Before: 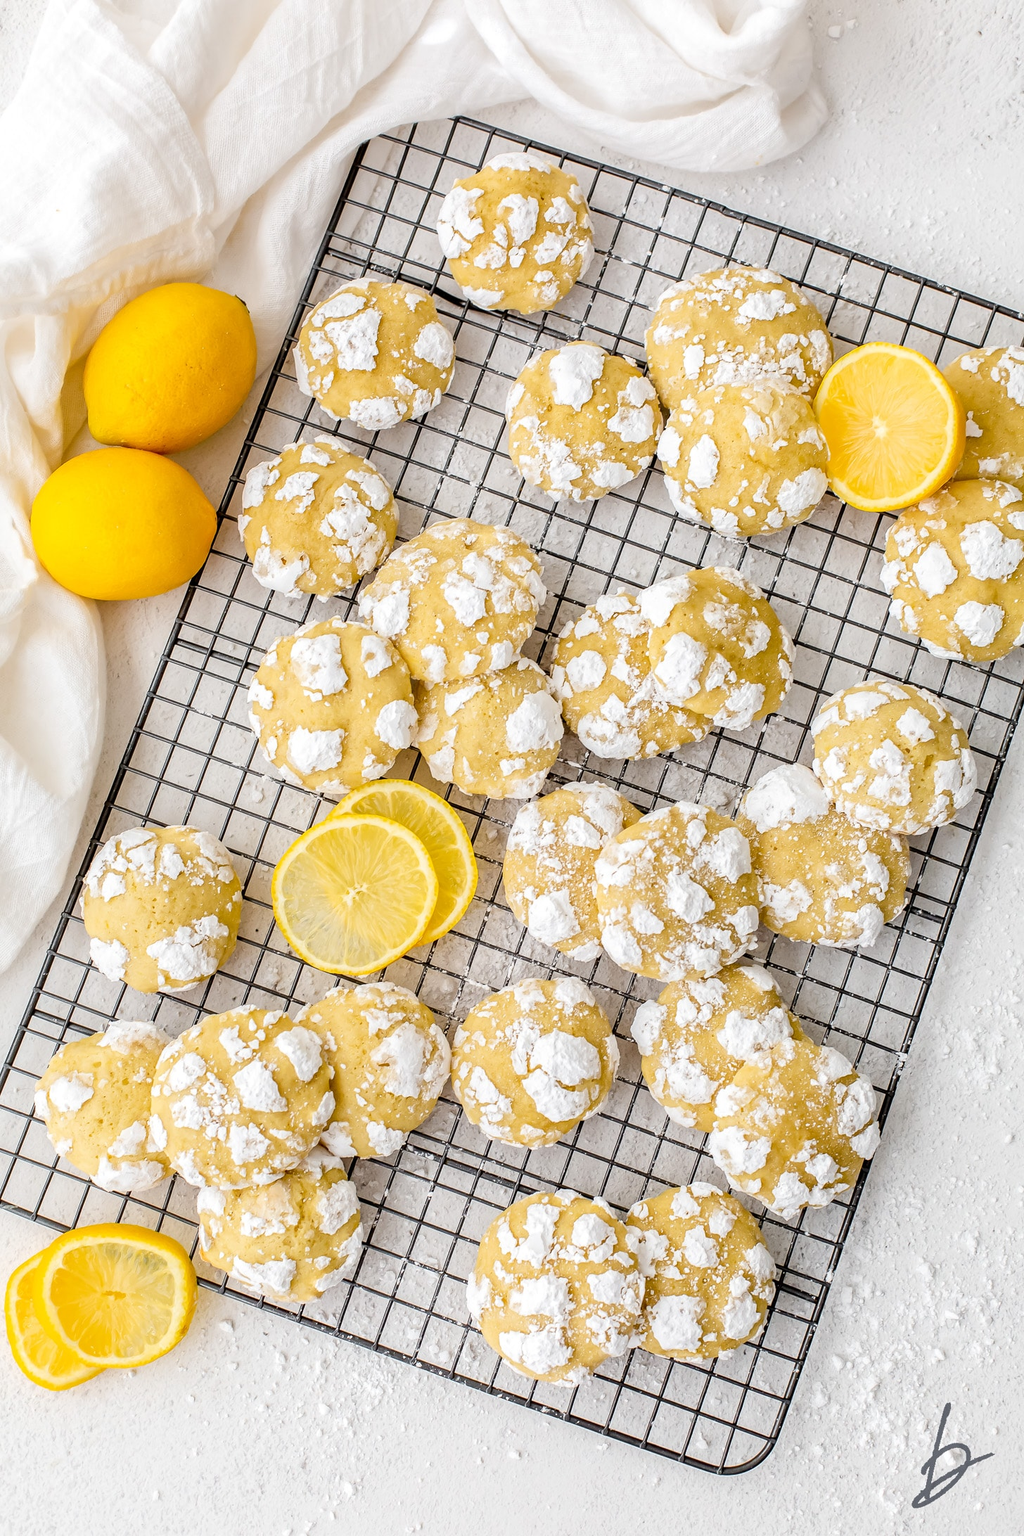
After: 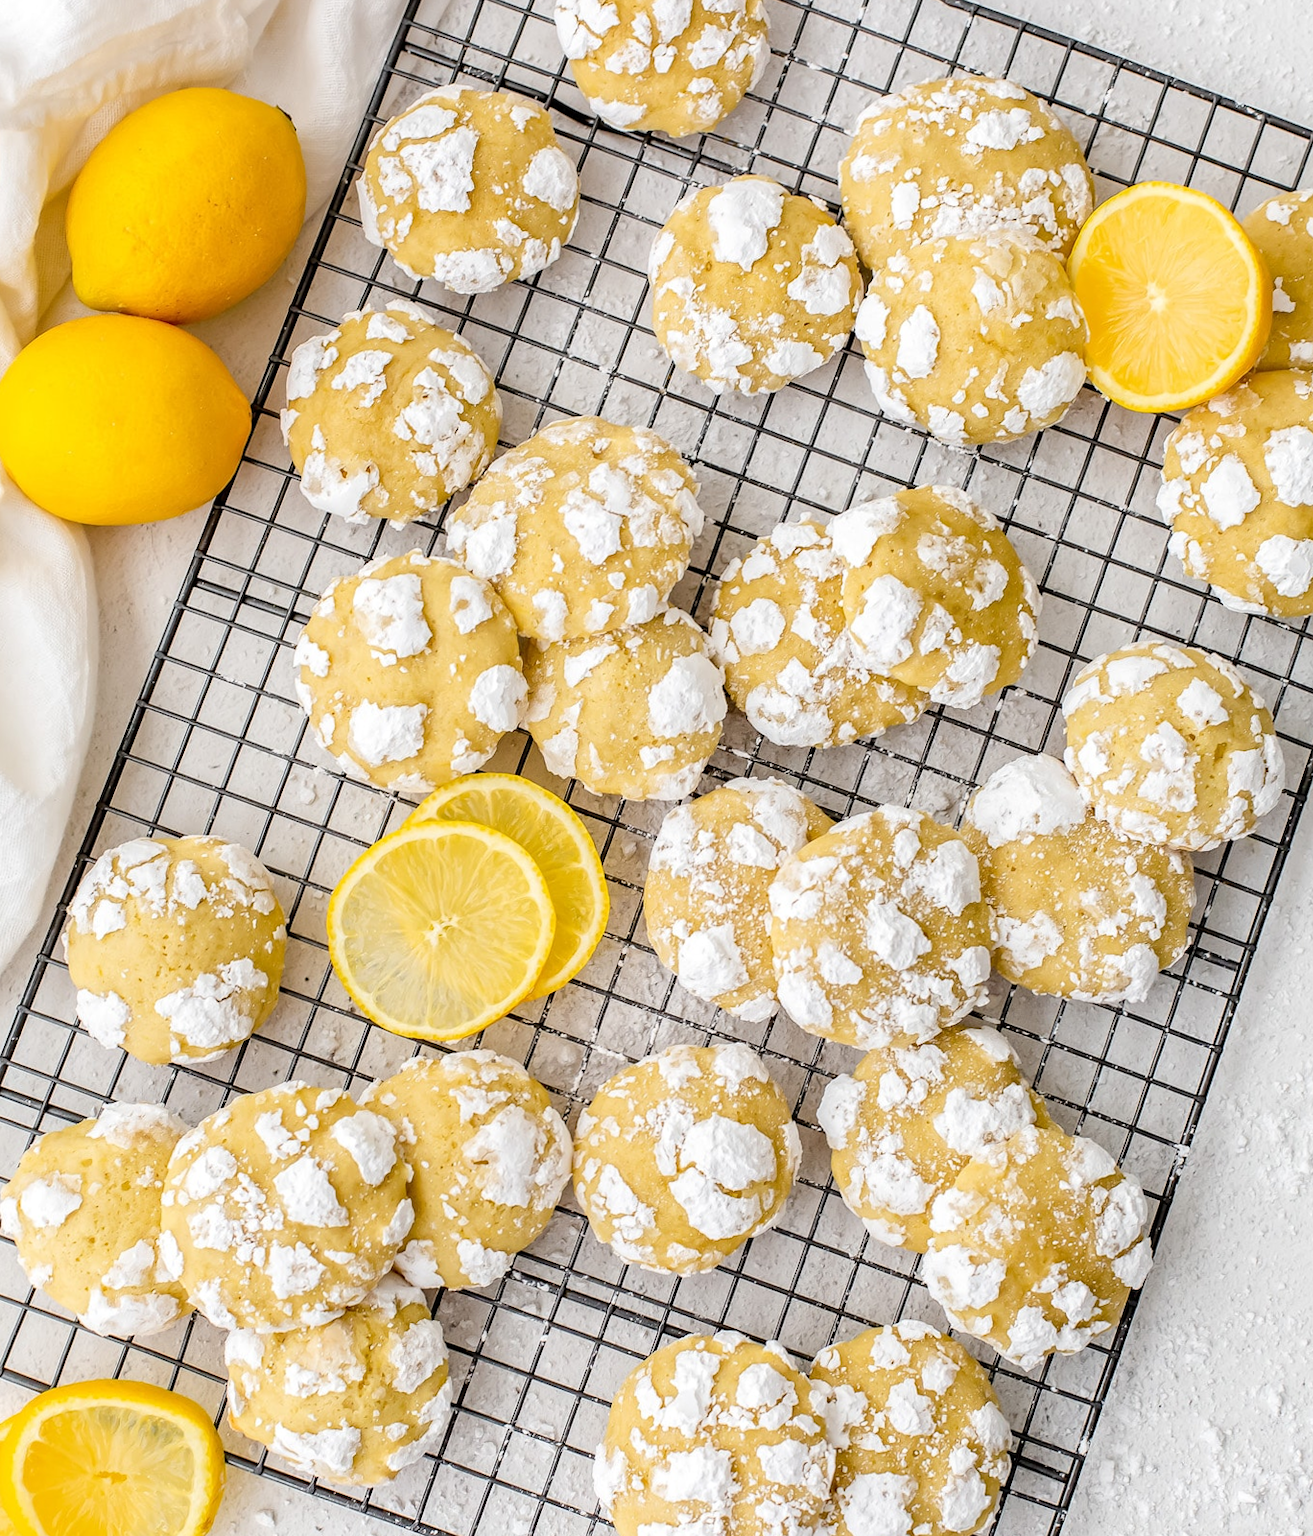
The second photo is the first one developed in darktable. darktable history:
crop and rotate: left 2.991%, top 13.302%, right 1.981%, bottom 12.636%
rotate and perspective: rotation 0.174°, lens shift (vertical) 0.013, lens shift (horizontal) 0.019, shear 0.001, automatic cropping original format, crop left 0.007, crop right 0.991, crop top 0.016, crop bottom 0.997
